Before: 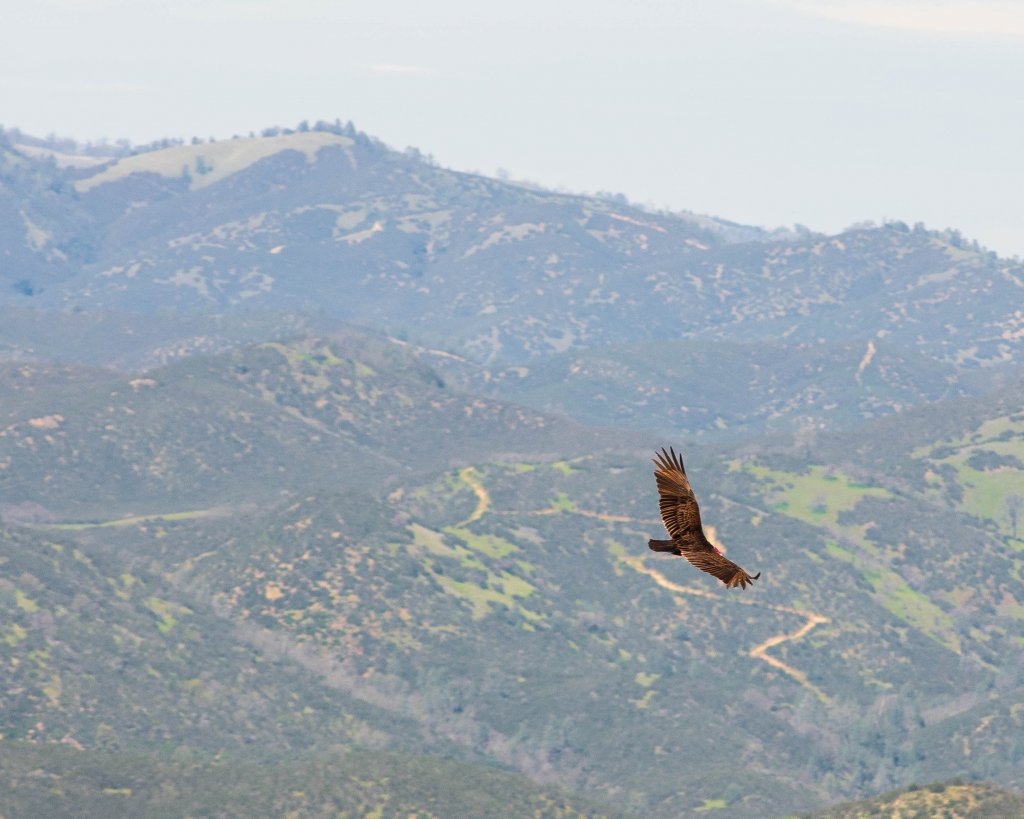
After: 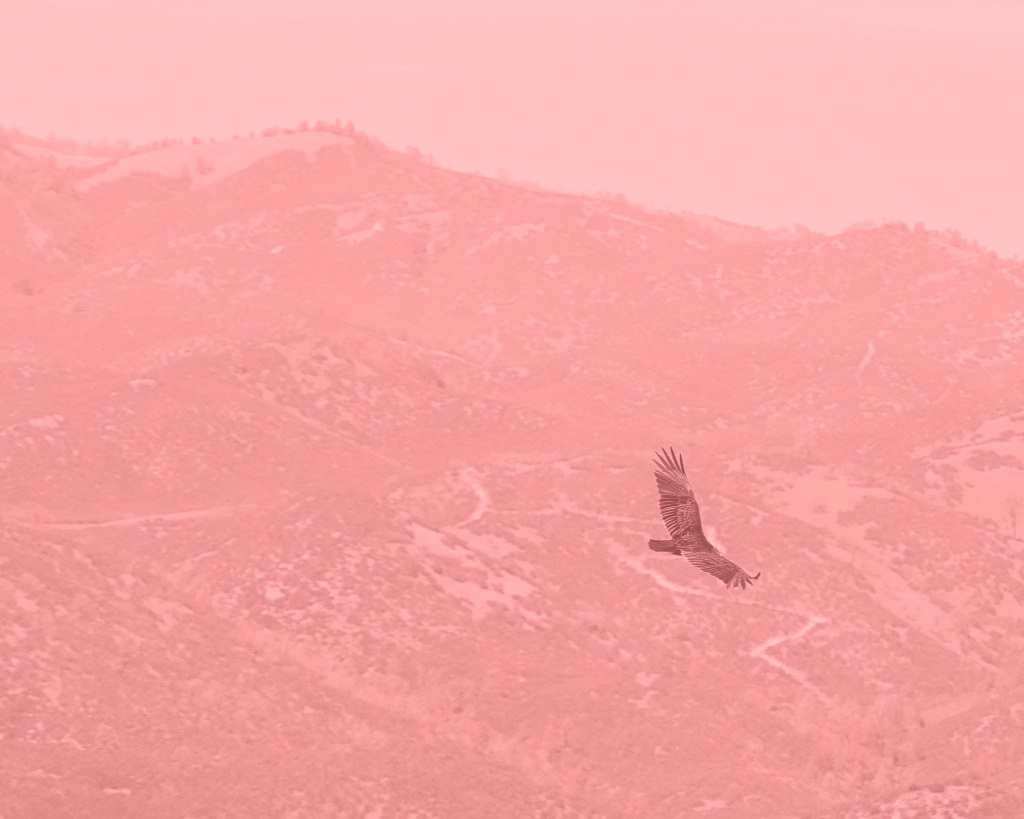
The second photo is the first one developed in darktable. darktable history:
colorize: saturation 51%, source mix 50.67%, lightness 50.67%
contrast equalizer: y [[0.5, 0.5, 0.5, 0.512, 0.552, 0.62], [0.5 ×6], [0.5 ×4, 0.504, 0.553], [0 ×6], [0 ×6]]
